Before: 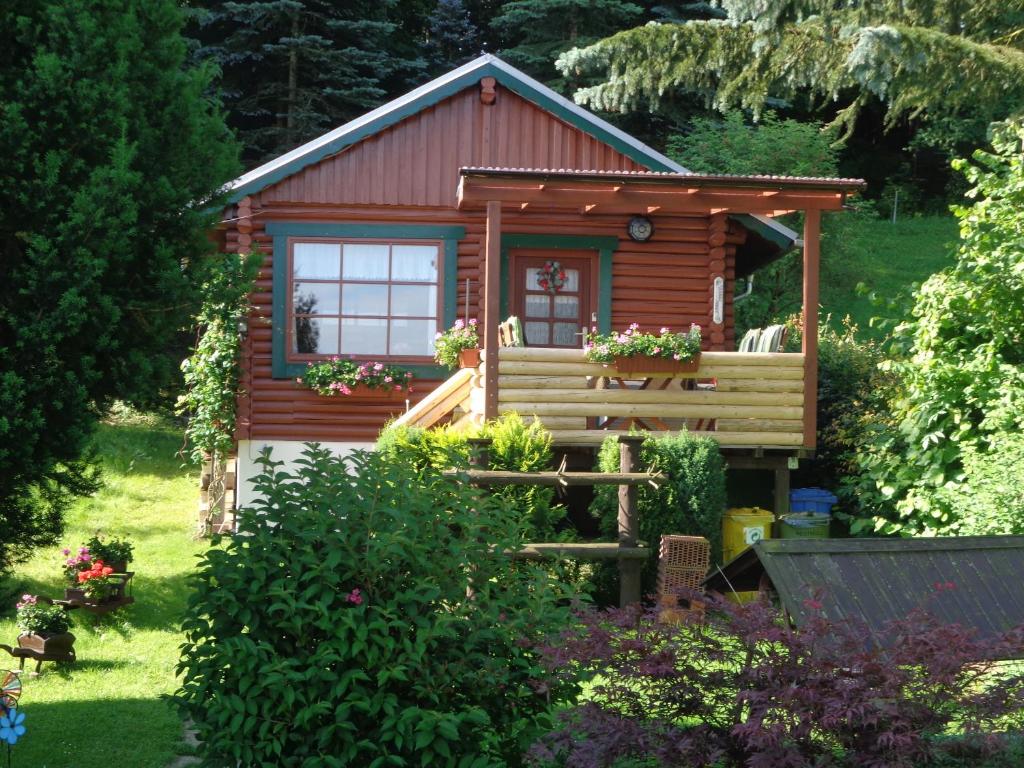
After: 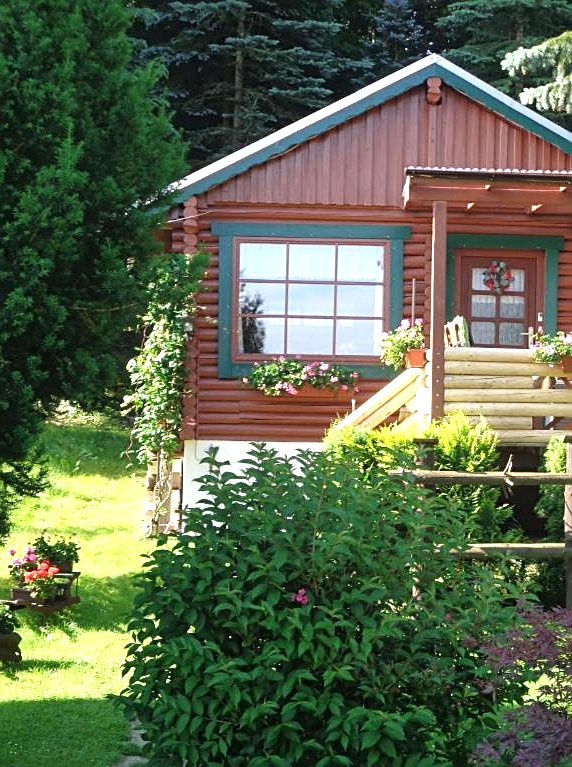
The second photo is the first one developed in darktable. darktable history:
sharpen: on, module defaults
exposure: exposure 0.666 EV, compensate exposure bias true, compensate highlight preservation false
crop: left 5.309%, right 38.771%
